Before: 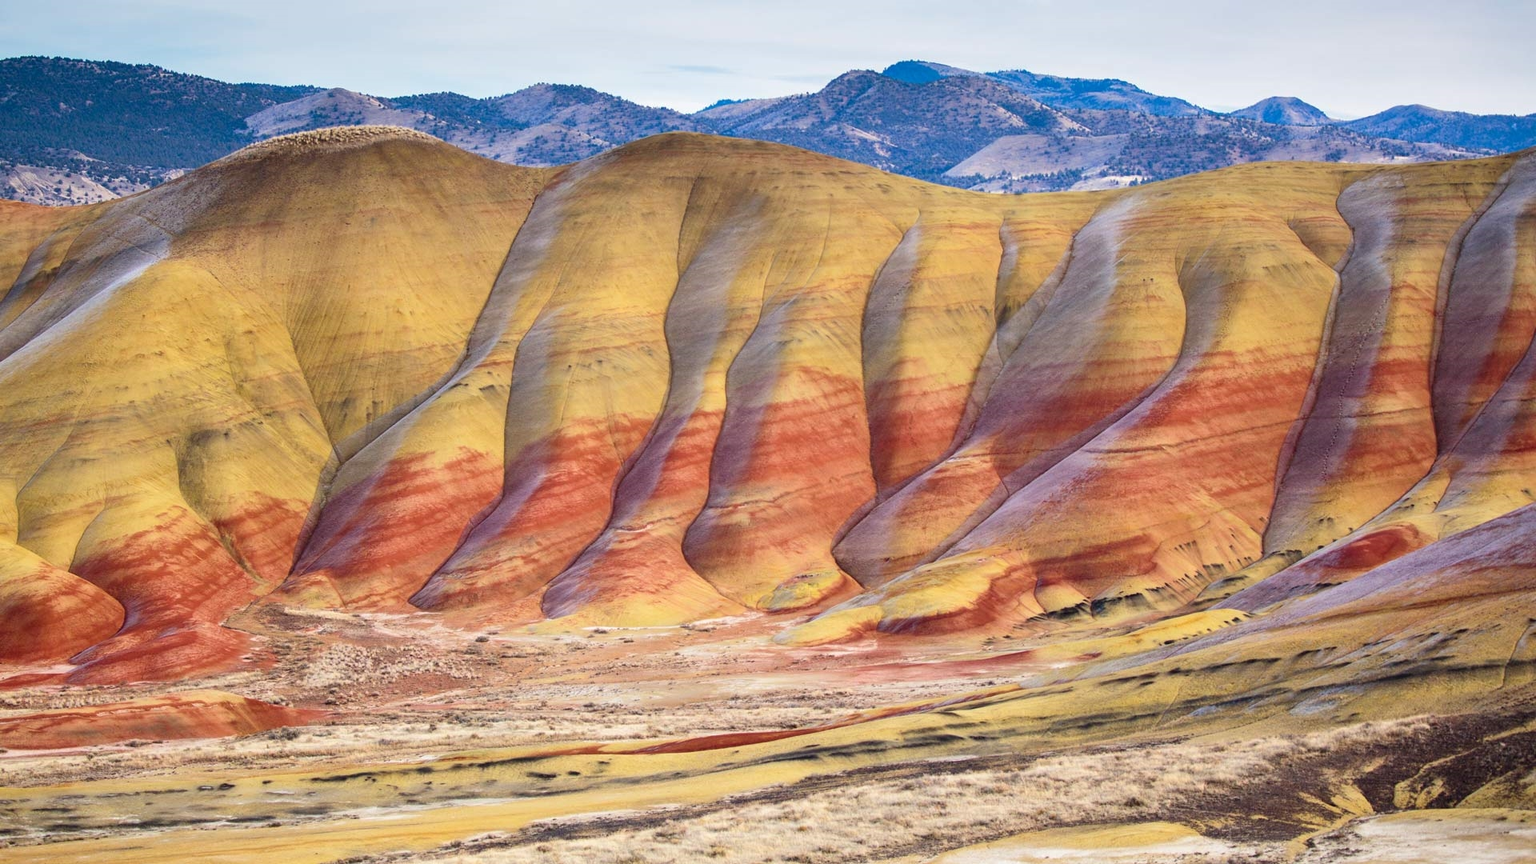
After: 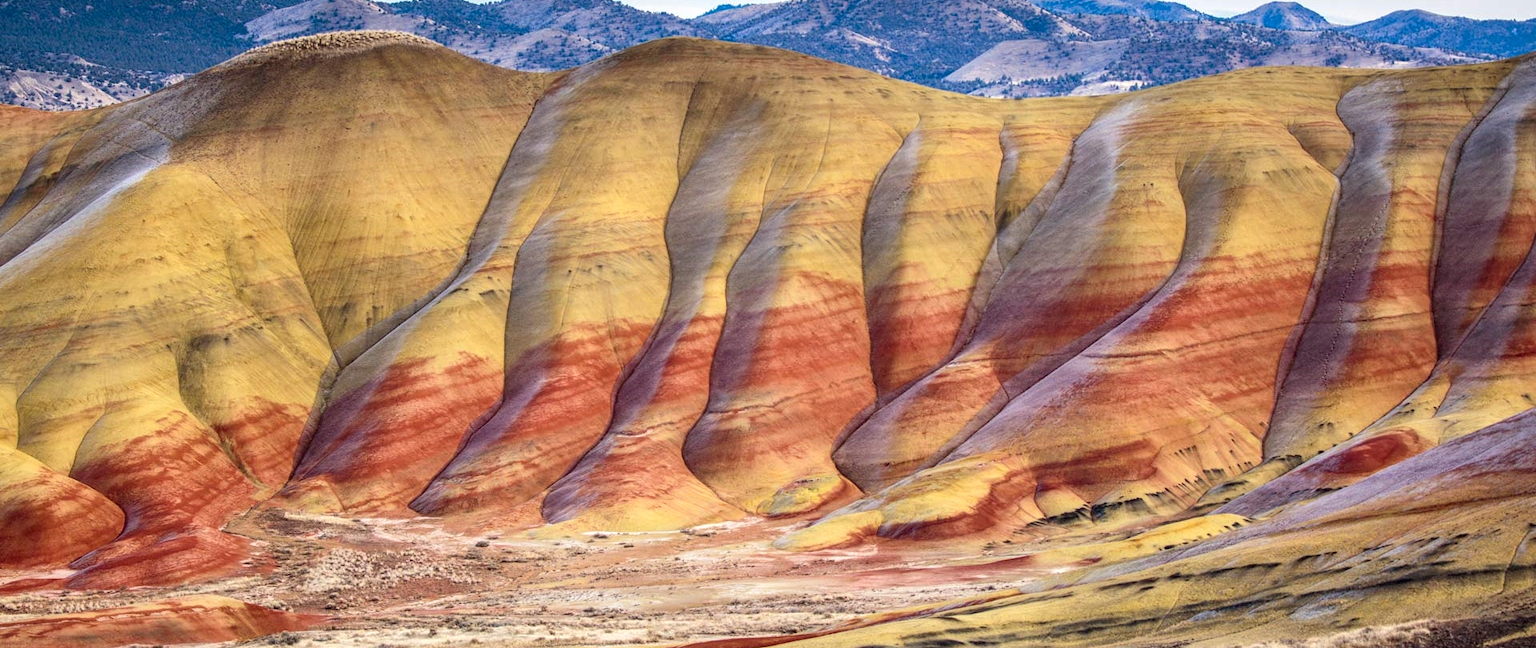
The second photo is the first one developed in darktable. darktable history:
local contrast: detail 130%
crop: top 11.038%, bottom 13.962%
